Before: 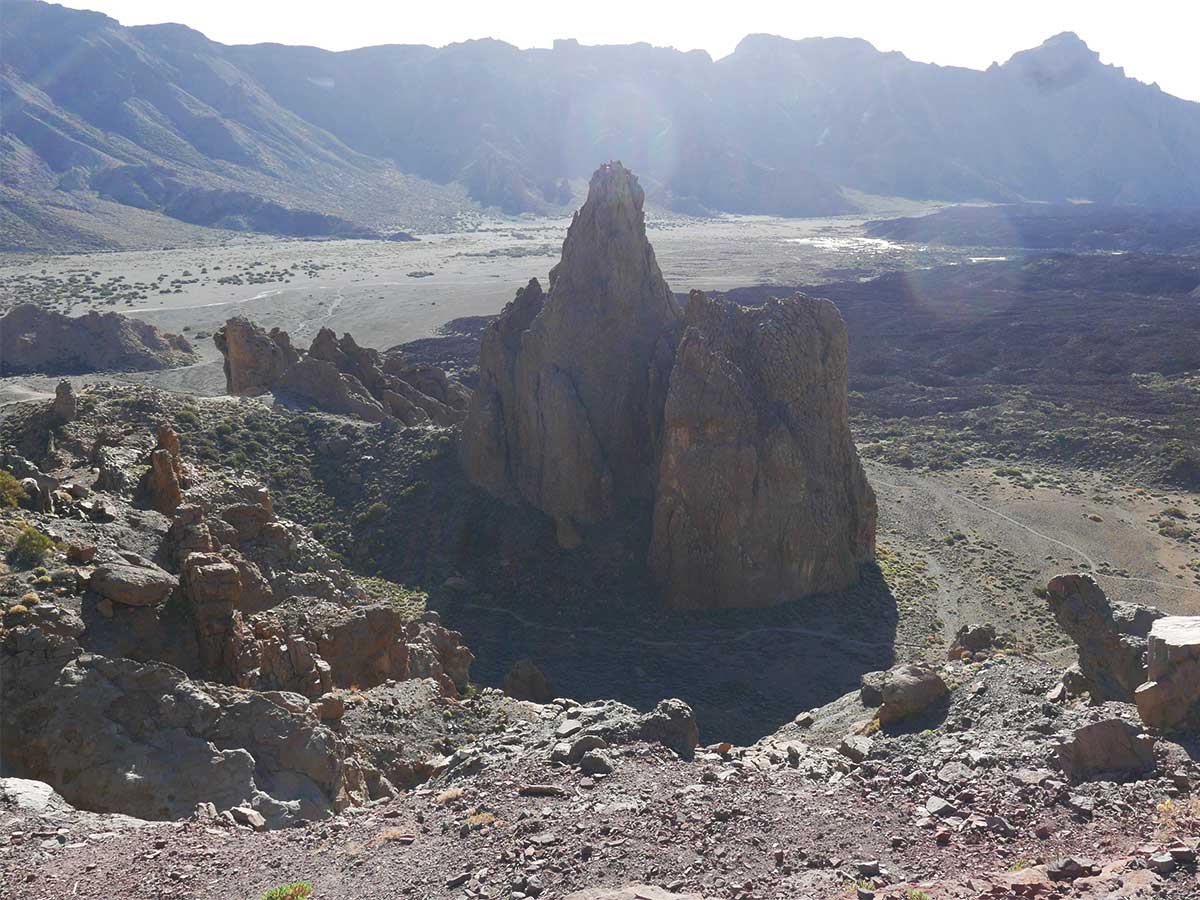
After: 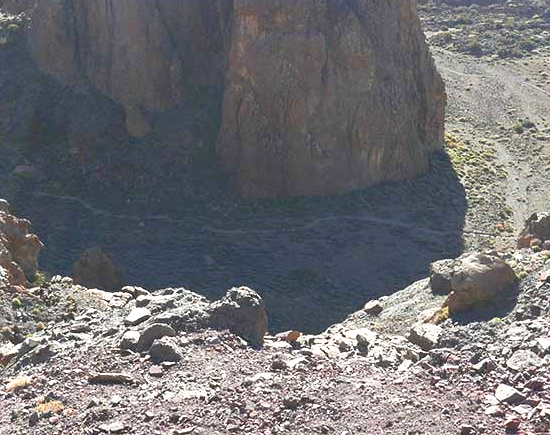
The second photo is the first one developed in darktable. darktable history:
exposure: black level correction 0, exposure 0.7 EV, compensate exposure bias true, compensate highlight preservation false
crop: left 35.976%, top 45.819%, right 18.162%, bottom 5.807%
